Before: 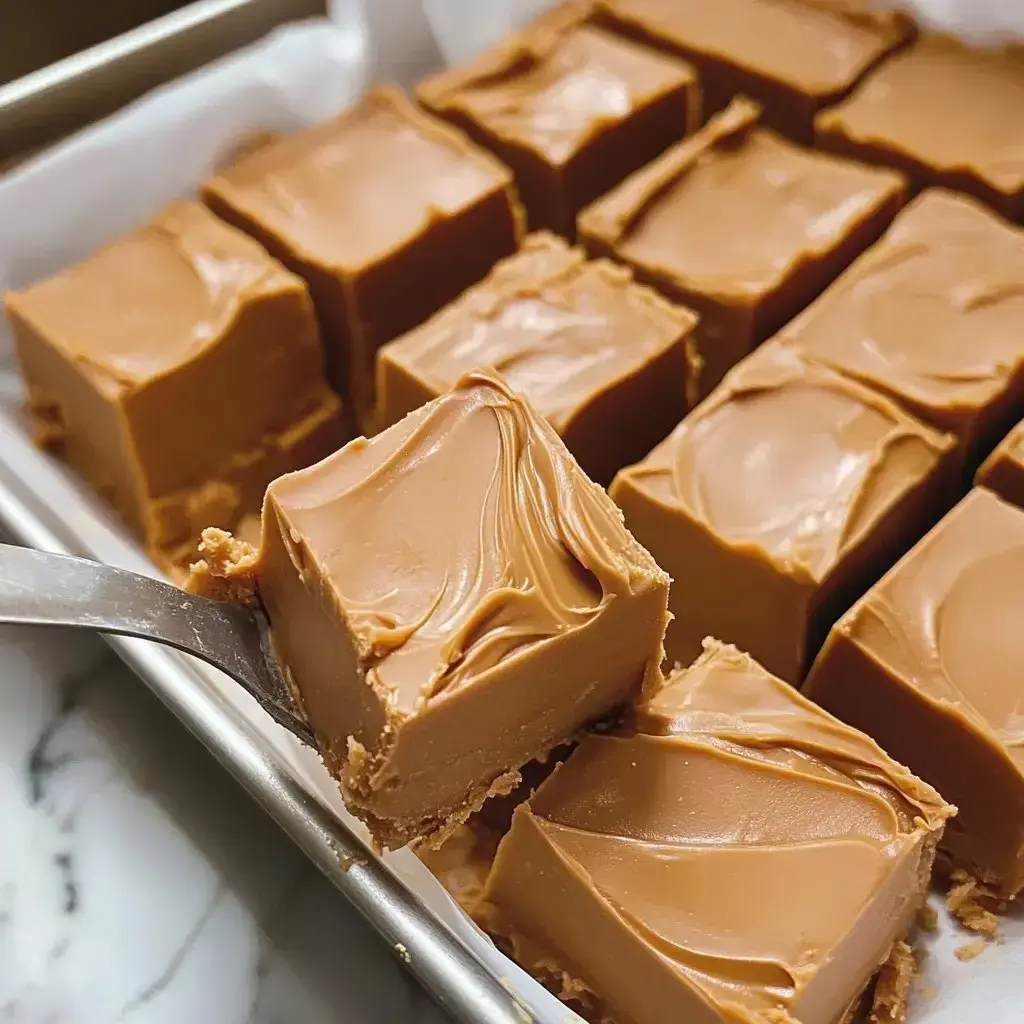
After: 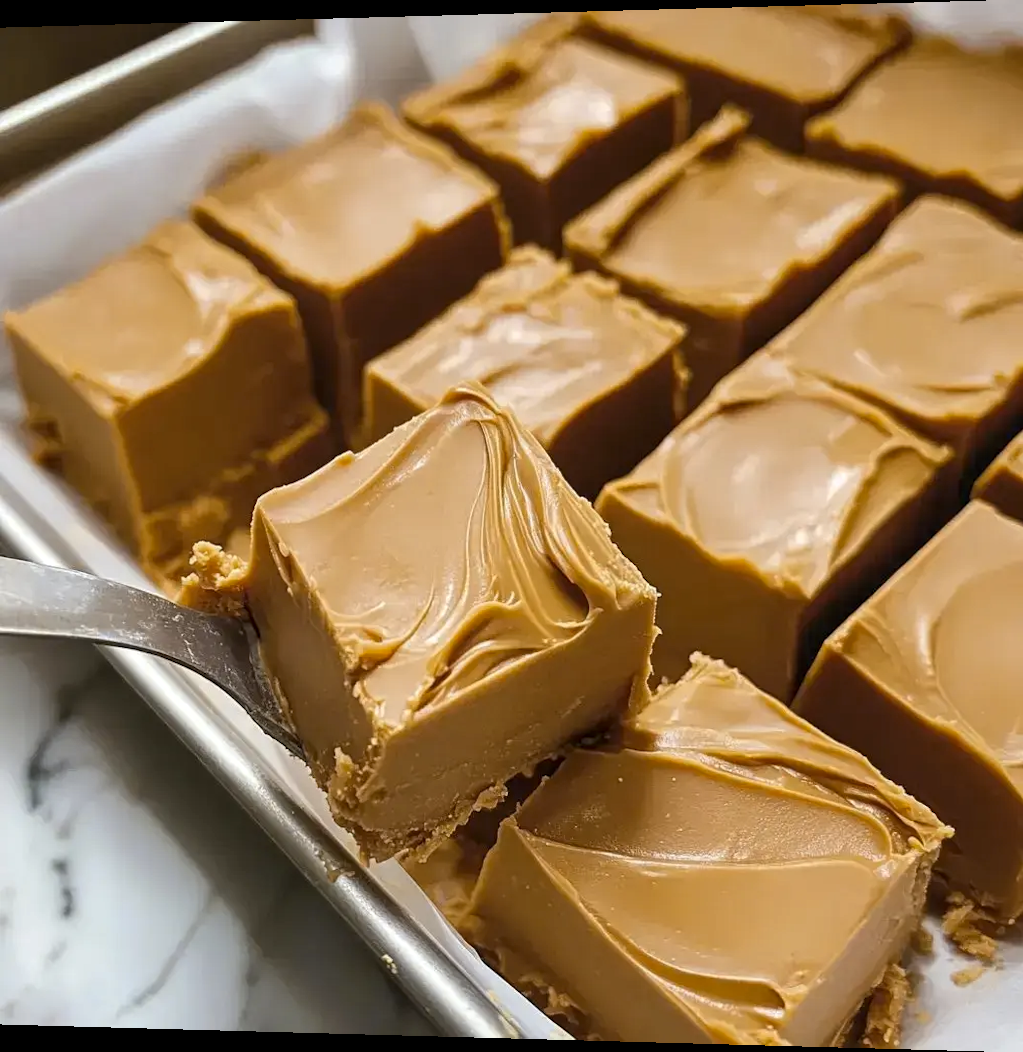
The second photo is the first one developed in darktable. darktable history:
color contrast: green-magenta contrast 0.8, blue-yellow contrast 1.1, unbound 0
rotate and perspective: lens shift (horizontal) -0.055, automatic cropping off
local contrast: highlights 100%, shadows 100%, detail 120%, midtone range 0.2
